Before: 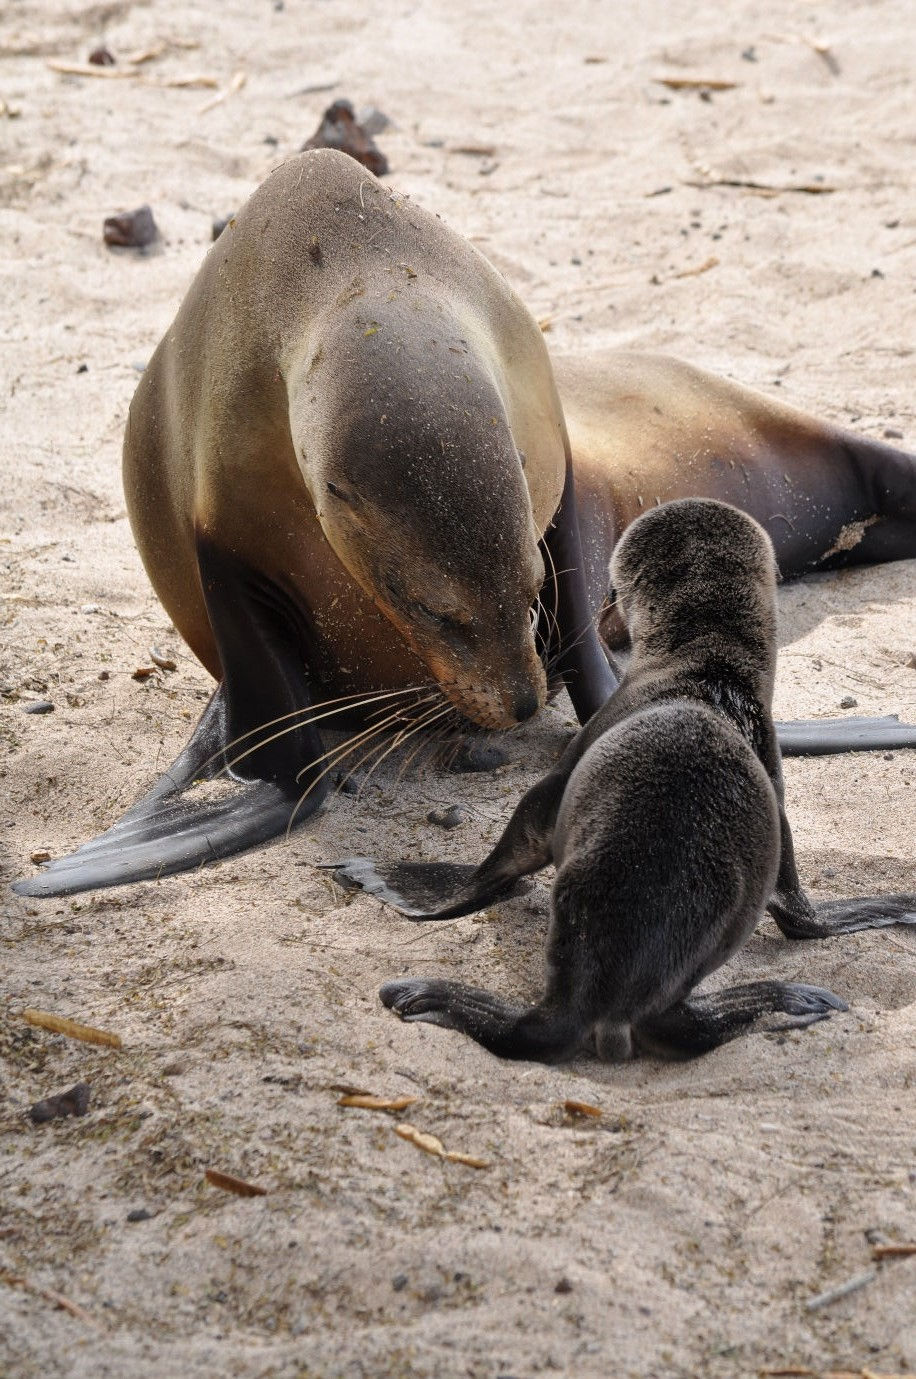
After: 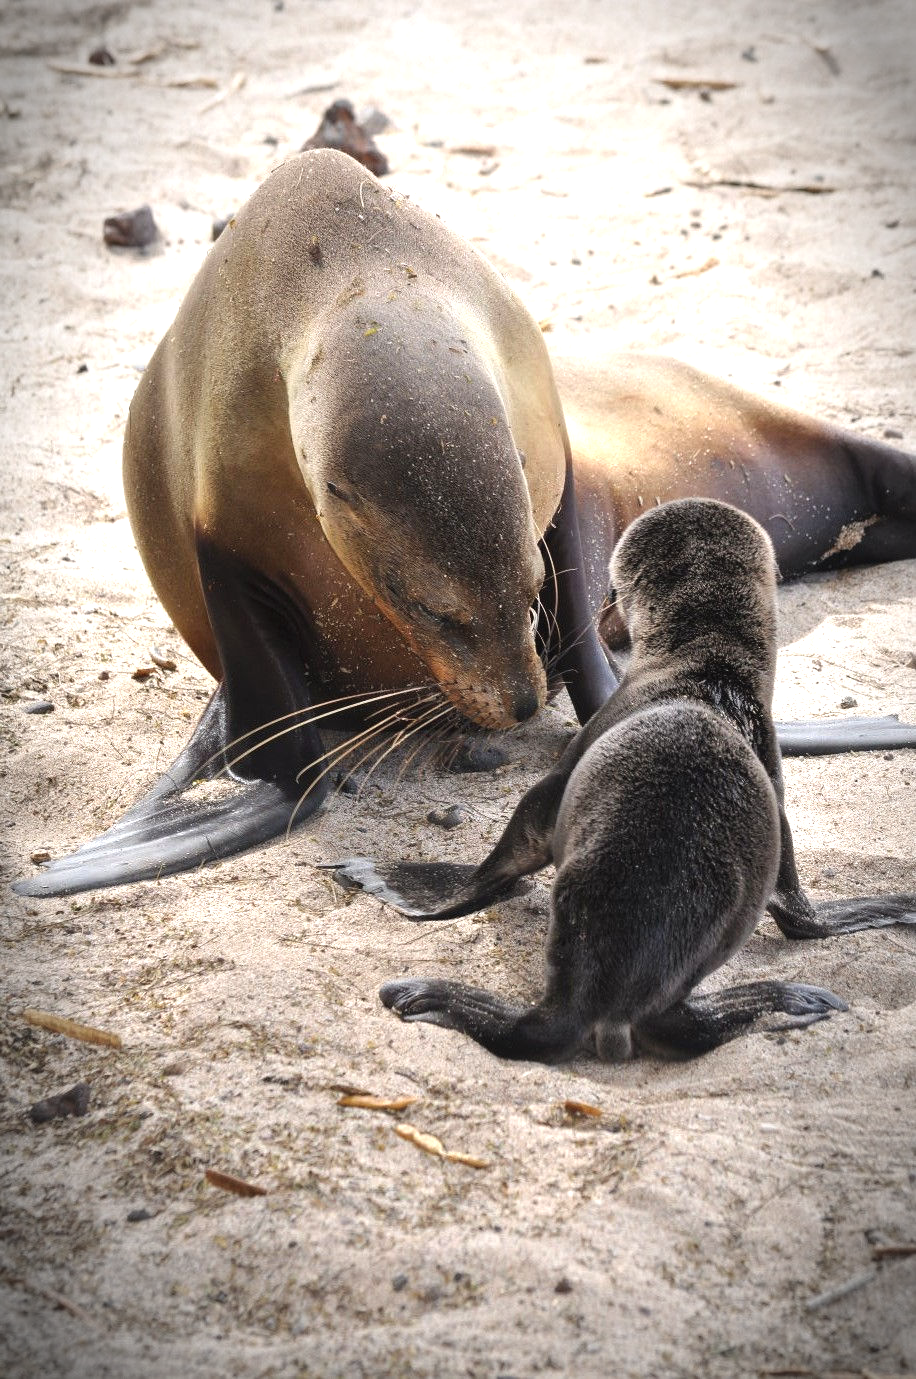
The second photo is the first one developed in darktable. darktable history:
vignetting: brightness -0.724, saturation -0.479, automatic ratio true, unbound false
exposure: black level correction -0.002, exposure 0.714 EV, compensate highlight preservation false
